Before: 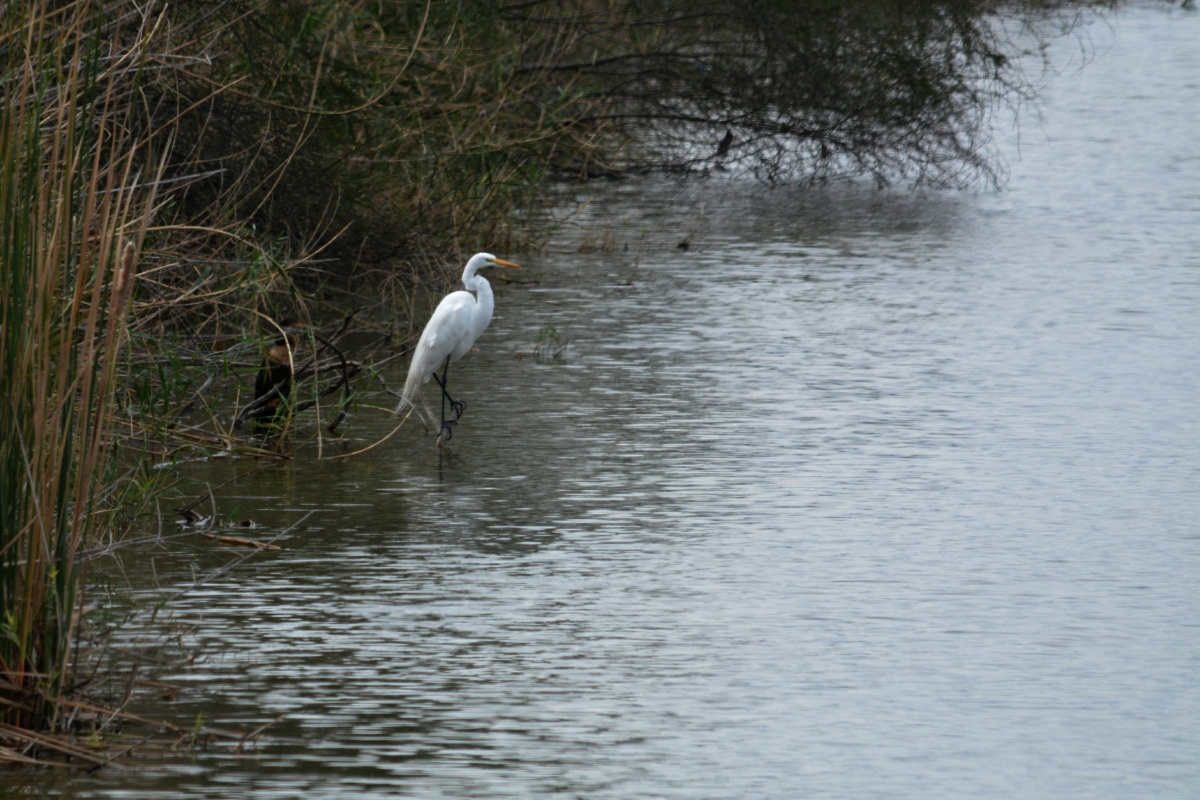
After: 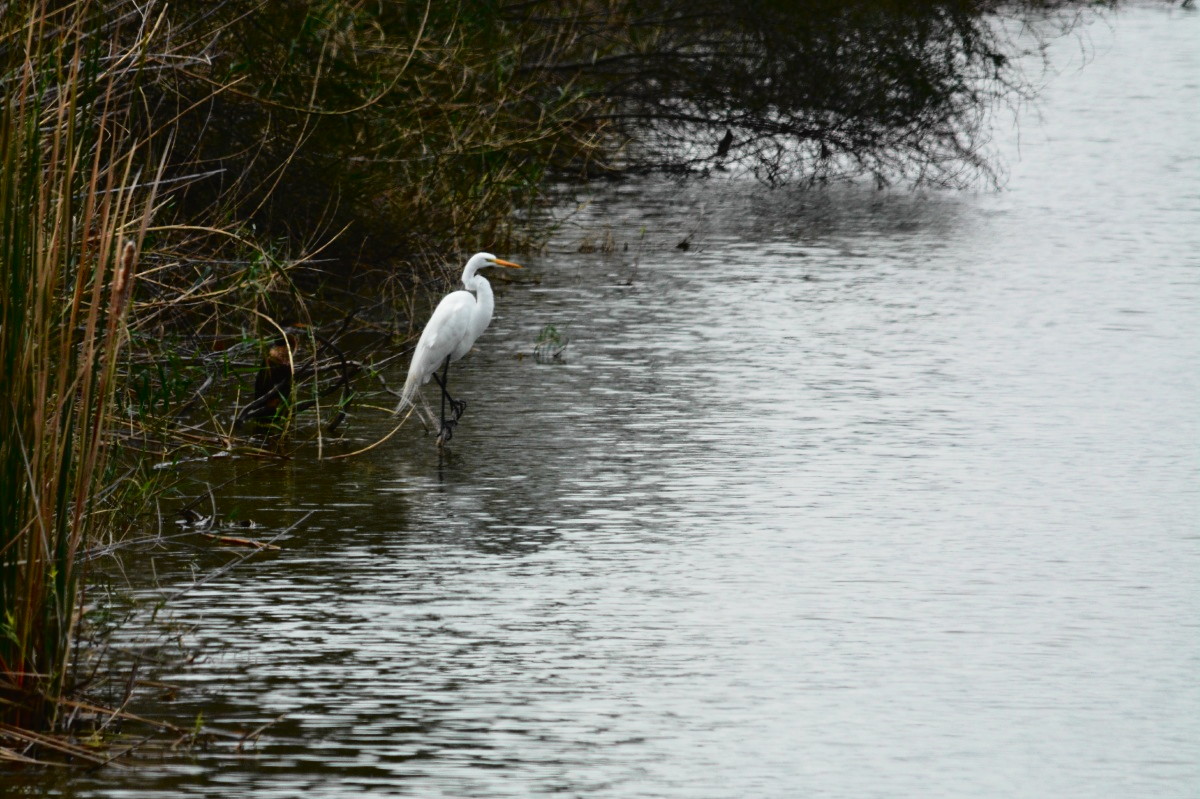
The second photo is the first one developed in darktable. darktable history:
crop: bottom 0.071%
tone curve: curves: ch0 [(0, 0.014) (0.17, 0.099) (0.392, 0.438) (0.725, 0.828) (0.872, 0.918) (1, 0.981)]; ch1 [(0, 0) (0.402, 0.36) (0.489, 0.491) (0.5, 0.503) (0.515, 0.52) (0.545, 0.572) (0.615, 0.662) (0.701, 0.725) (1, 1)]; ch2 [(0, 0) (0.42, 0.458) (0.485, 0.499) (0.503, 0.503) (0.531, 0.542) (0.561, 0.594) (0.644, 0.694) (0.717, 0.753) (1, 0.991)], color space Lab, independent channels
